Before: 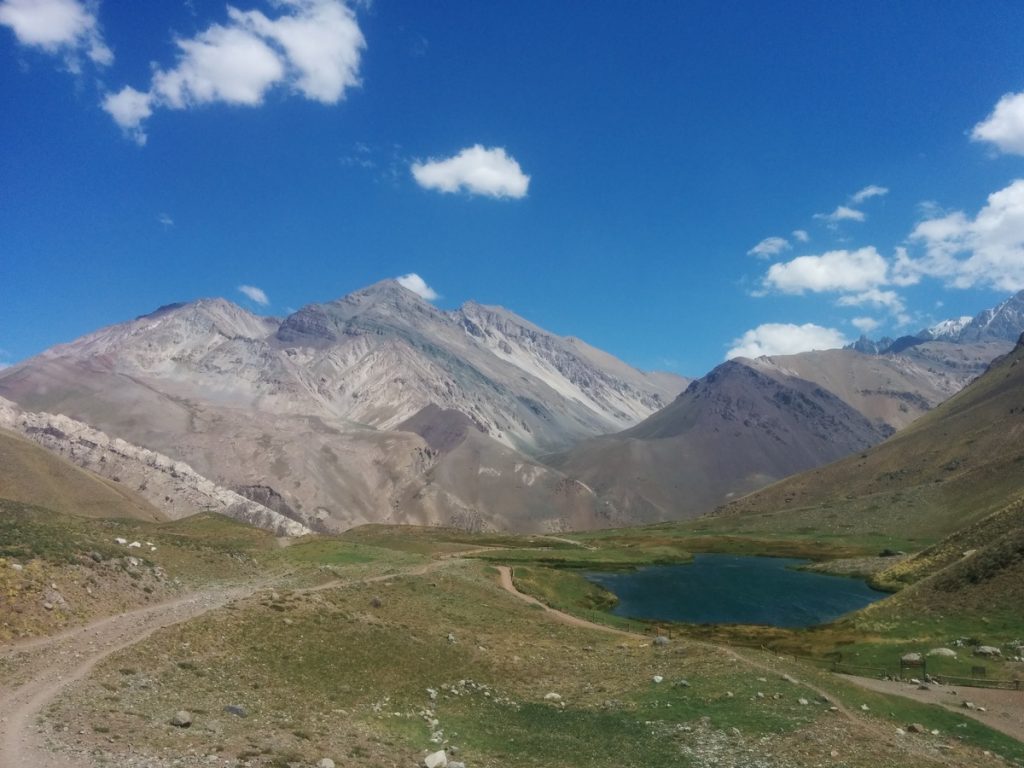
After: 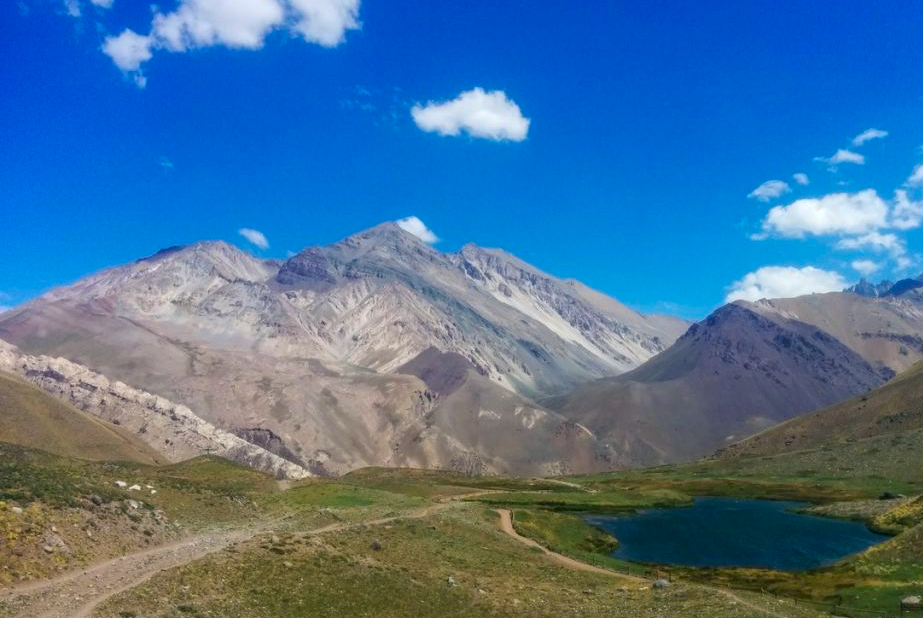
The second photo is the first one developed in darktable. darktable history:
crop: top 7.464%, right 9.85%, bottom 12.01%
local contrast: on, module defaults
color balance rgb: shadows lift › luminance -21.775%, shadows lift › chroma 6.571%, shadows lift › hue 267.12°, power › hue 328.93°, linear chroma grading › global chroma 20.563%, perceptual saturation grading › global saturation 0.932%, global vibrance 30.288%
